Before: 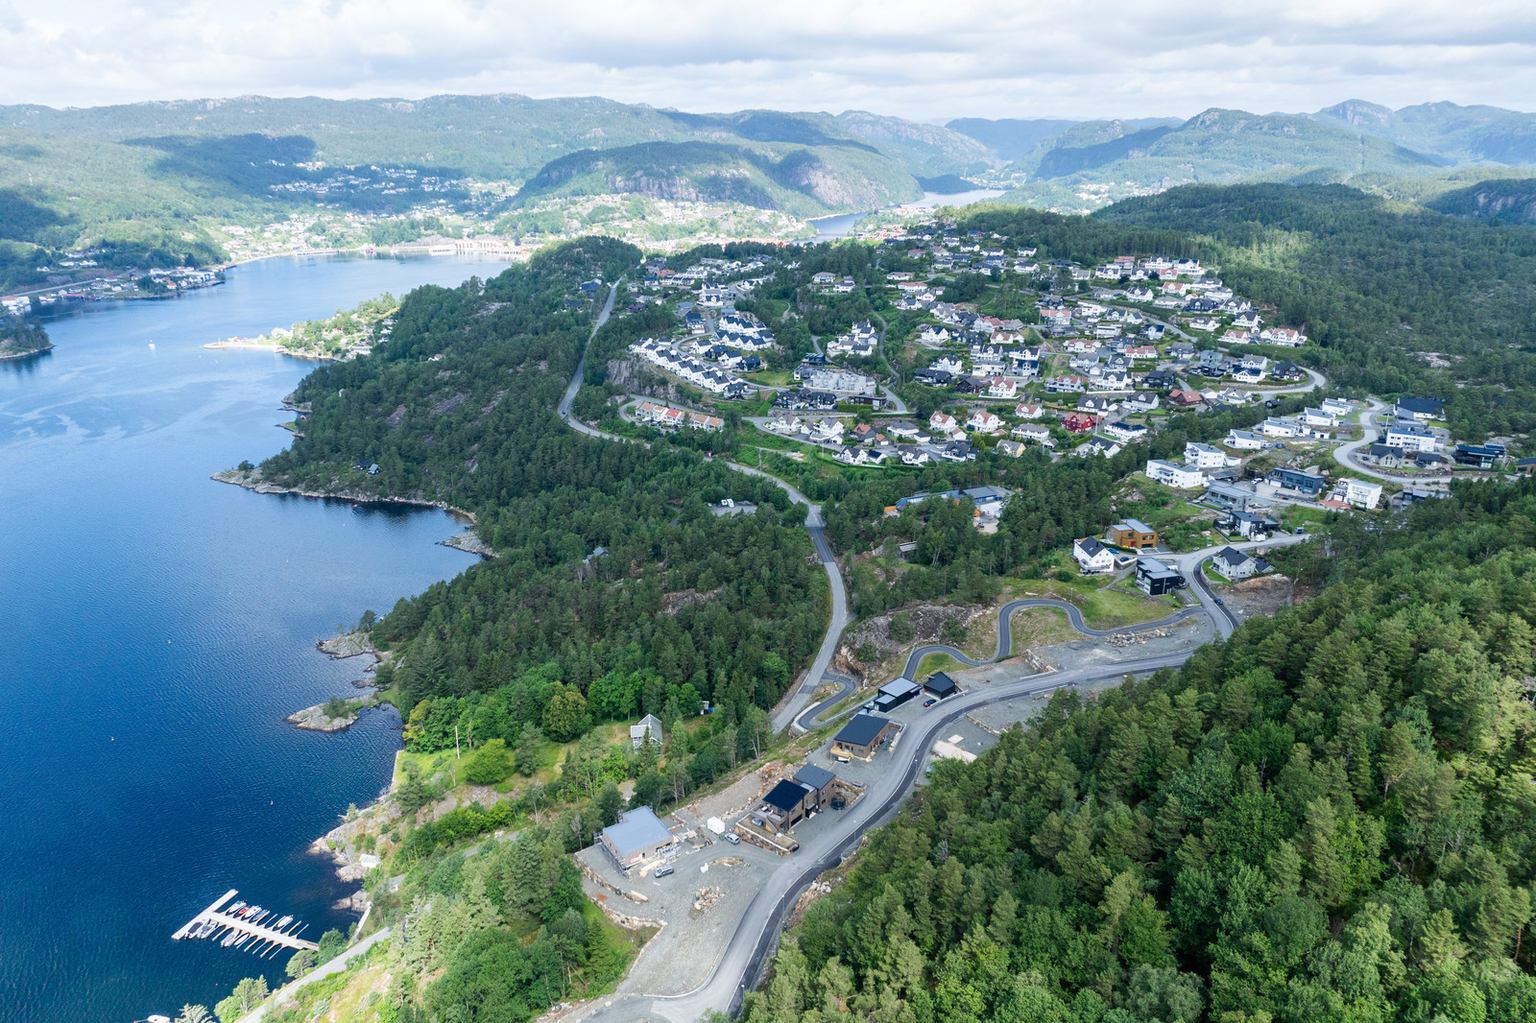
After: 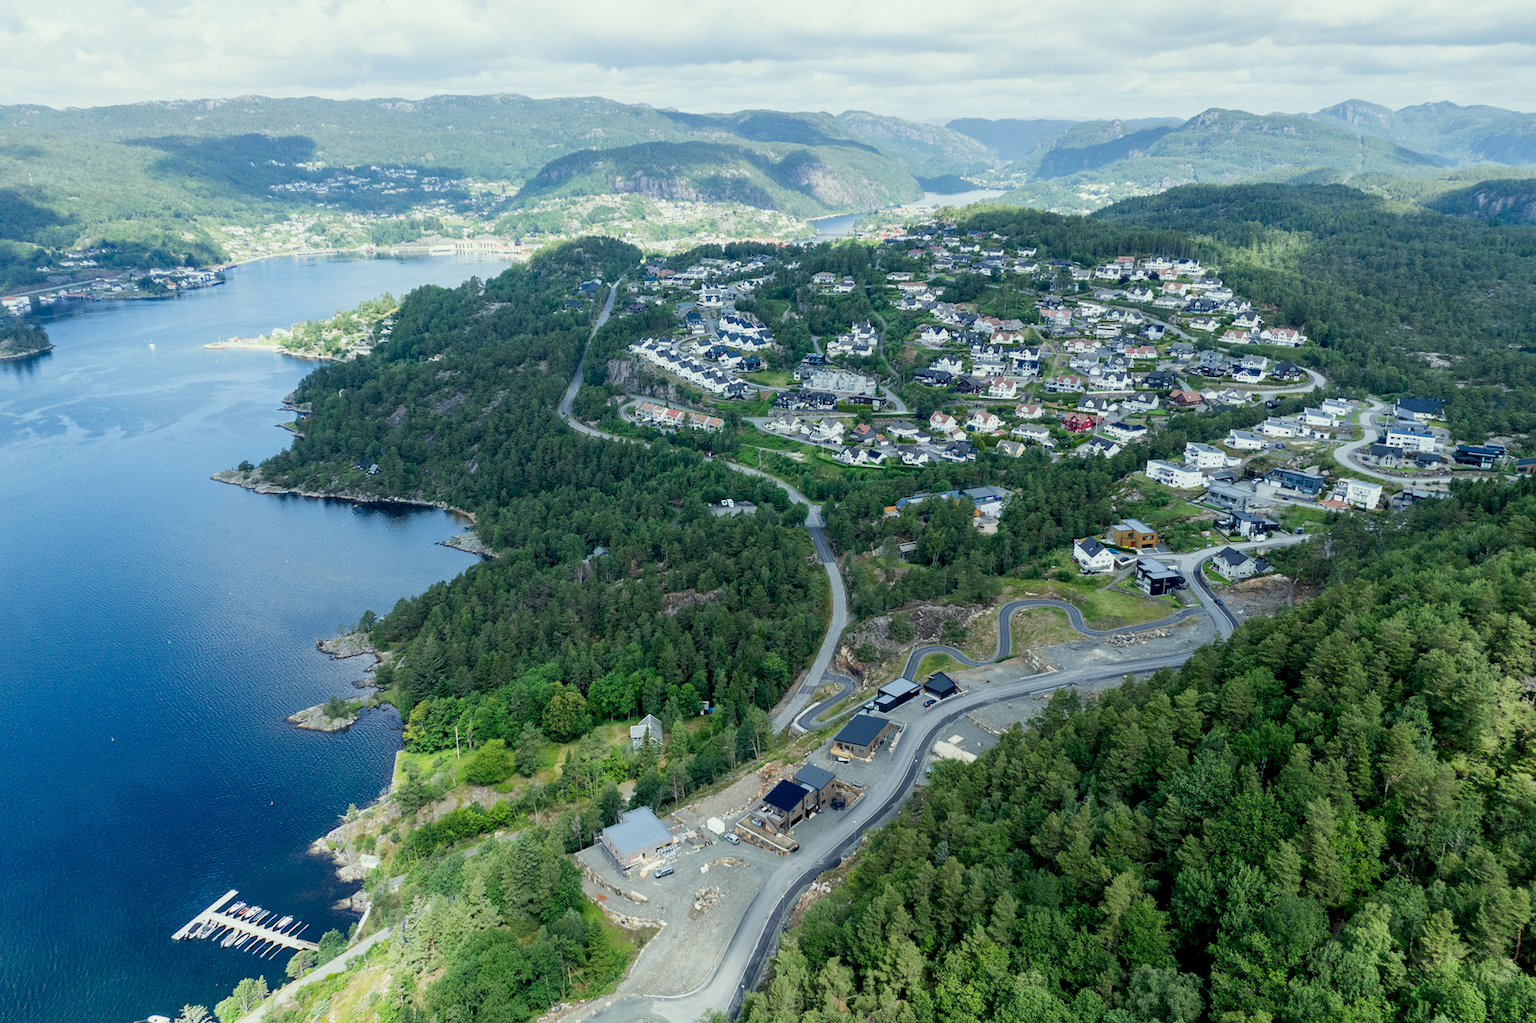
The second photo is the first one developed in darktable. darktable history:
color correction: highlights a* -4.73, highlights b* 5.06, saturation 0.97
exposure: black level correction 0.009, exposure -0.159 EV, compensate highlight preservation false
